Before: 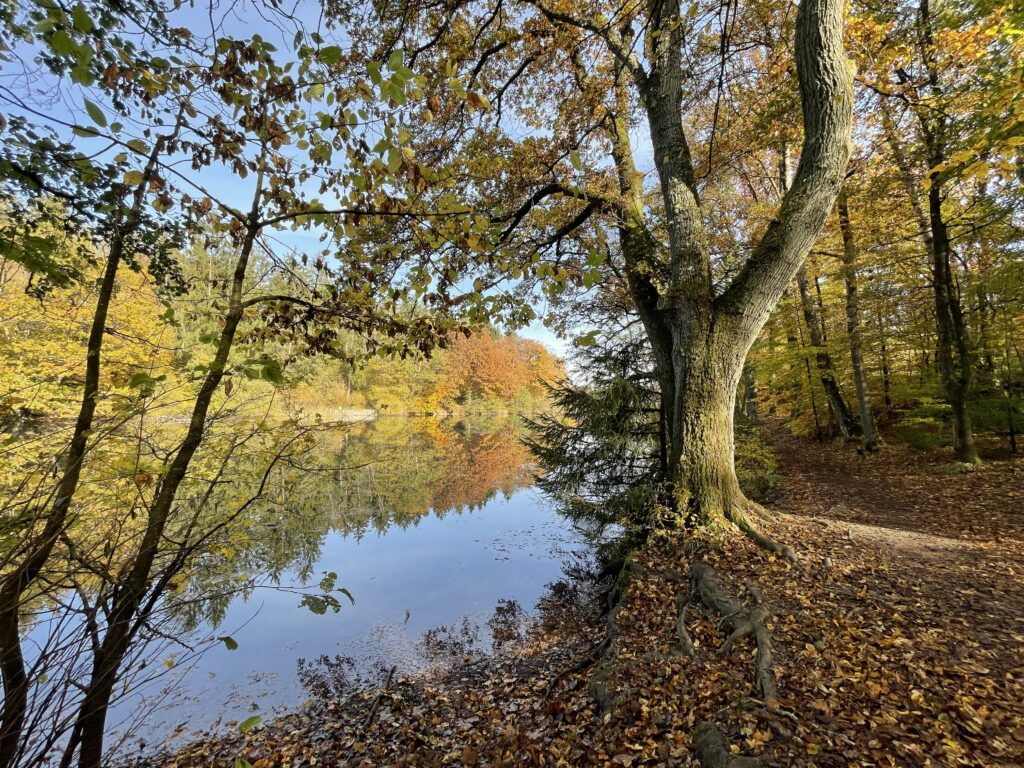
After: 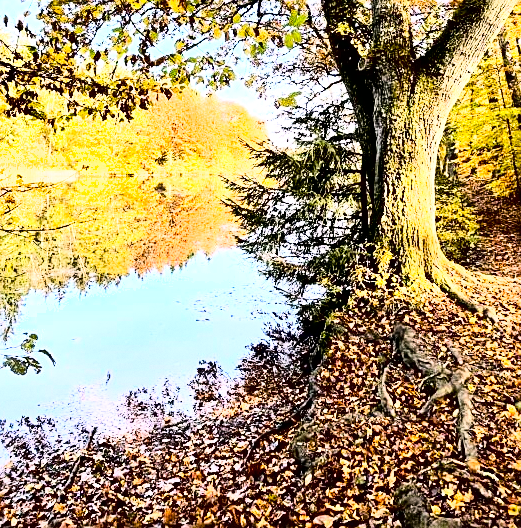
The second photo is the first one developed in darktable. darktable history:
grain: coarseness 0.09 ISO, strength 40%
sharpen: on, module defaults
exposure: black level correction 0.011, exposure 1.088 EV, compensate exposure bias true, compensate highlight preservation false
contrast brightness saturation: saturation -0.05
shadows and highlights: soften with gaussian
rgb curve: curves: ch0 [(0, 0) (0.21, 0.15) (0.24, 0.21) (0.5, 0.75) (0.75, 0.96) (0.89, 0.99) (1, 1)]; ch1 [(0, 0.02) (0.21, 0.13) (0.25, 0.2) (0.5, 0.67) (0.75, 0.9) (0.89, 0.97) (1, 1)]; ch2 [(0, 0.02) (0.21, 0.13) (0.25, 0.2) (0.5, 0.67) (0.75, 0.9) (0.89, 0.97) (1, 1)], compensate middle gray true
white balance: red 1.05, blue 1.072
crop and rotate: left 29.237%, top 31.152%, right 19.807%
